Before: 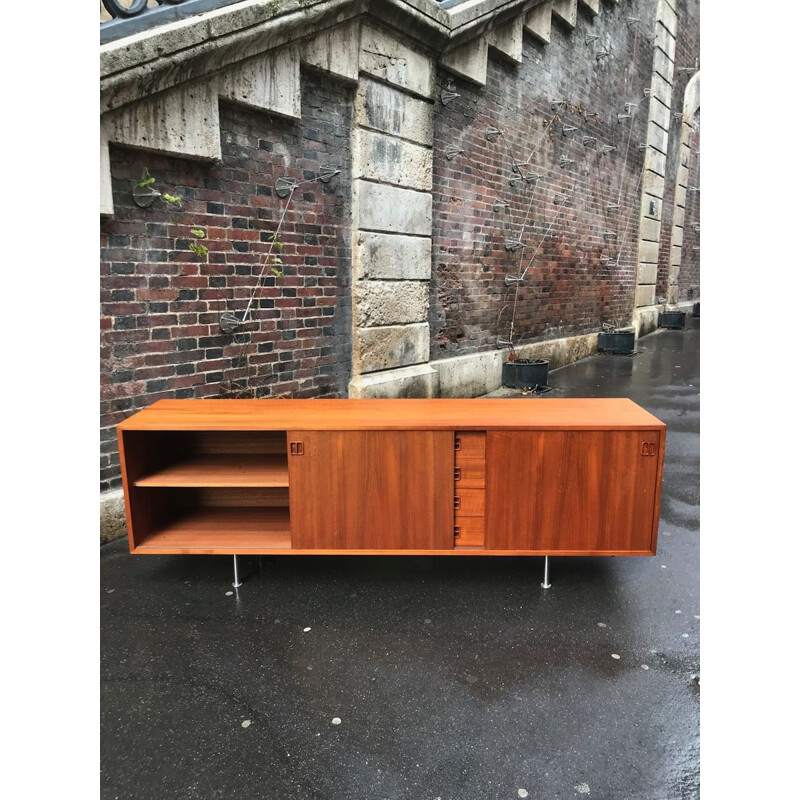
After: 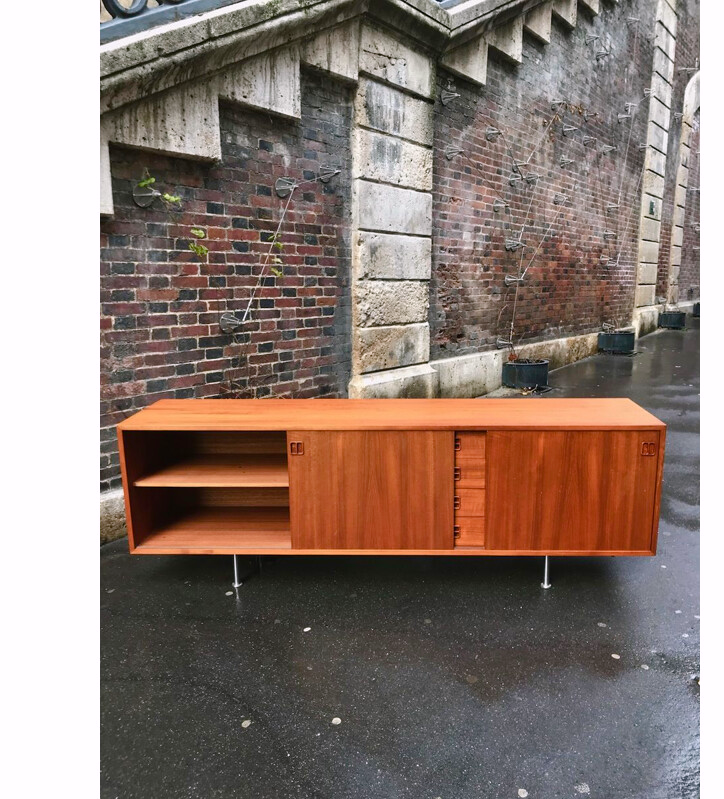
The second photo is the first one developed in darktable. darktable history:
color balance rgb: highlights gain › chroma 2.015%, highlights gain › hue 291.98°, perceptual saturation grading › global saturation -10.906%, perceptual saturation grading › highlights -26.452%, perceptual saturation grading › shadows 21.107%, global vibrance 45.507%
crop: right 9.491%, bottom 0.035%
